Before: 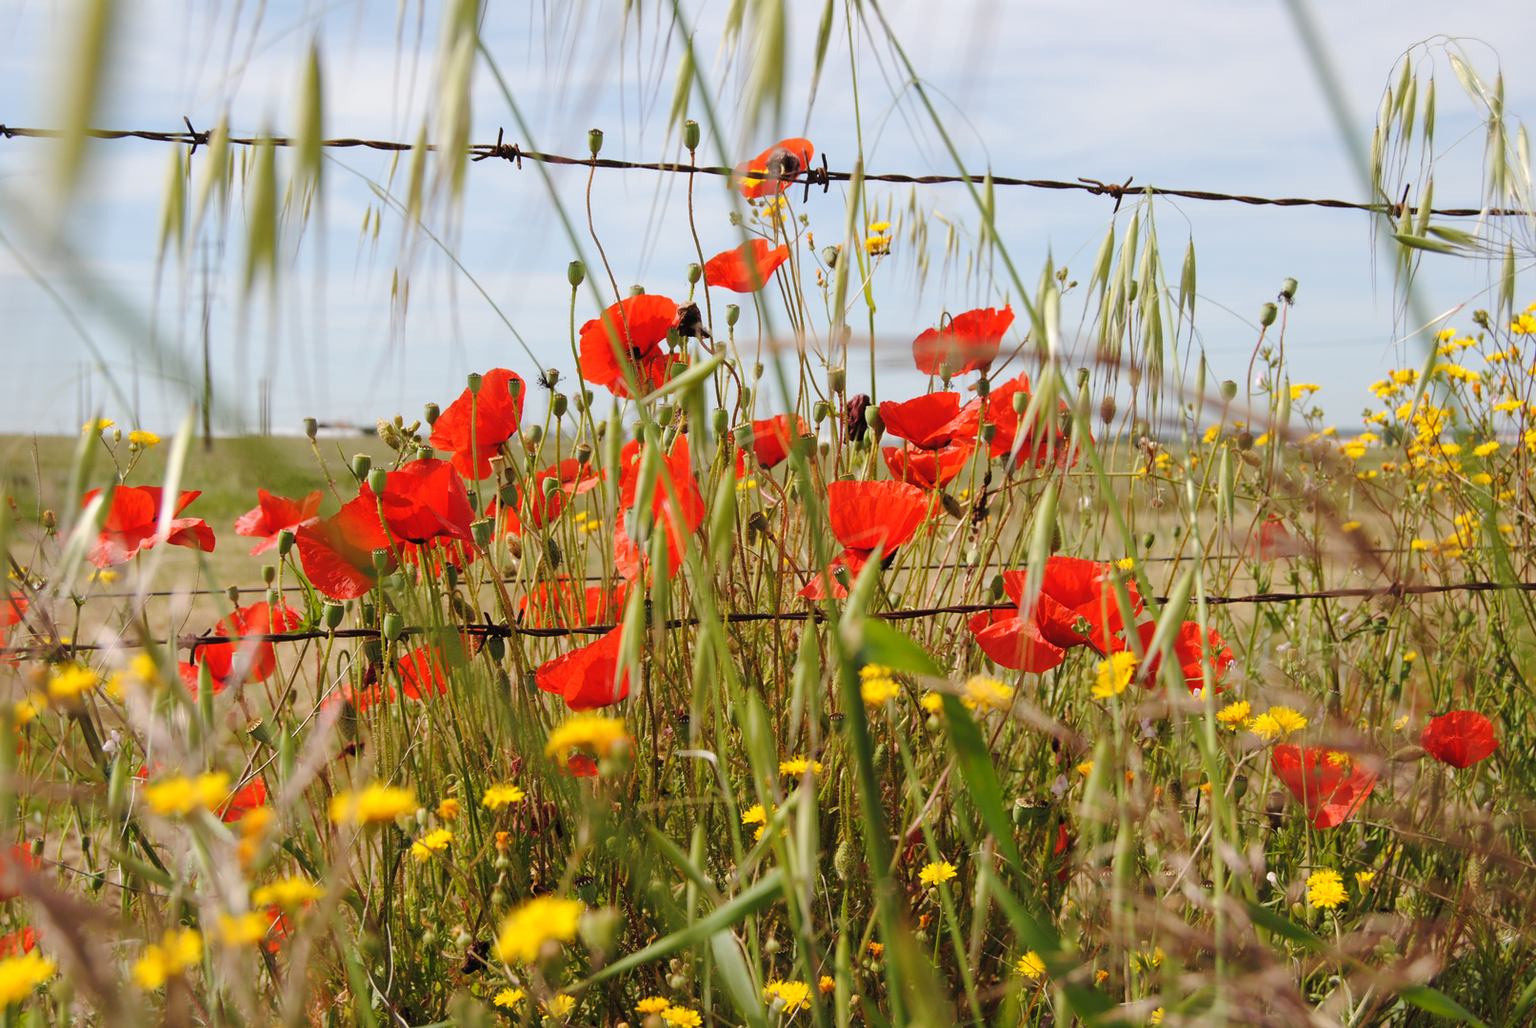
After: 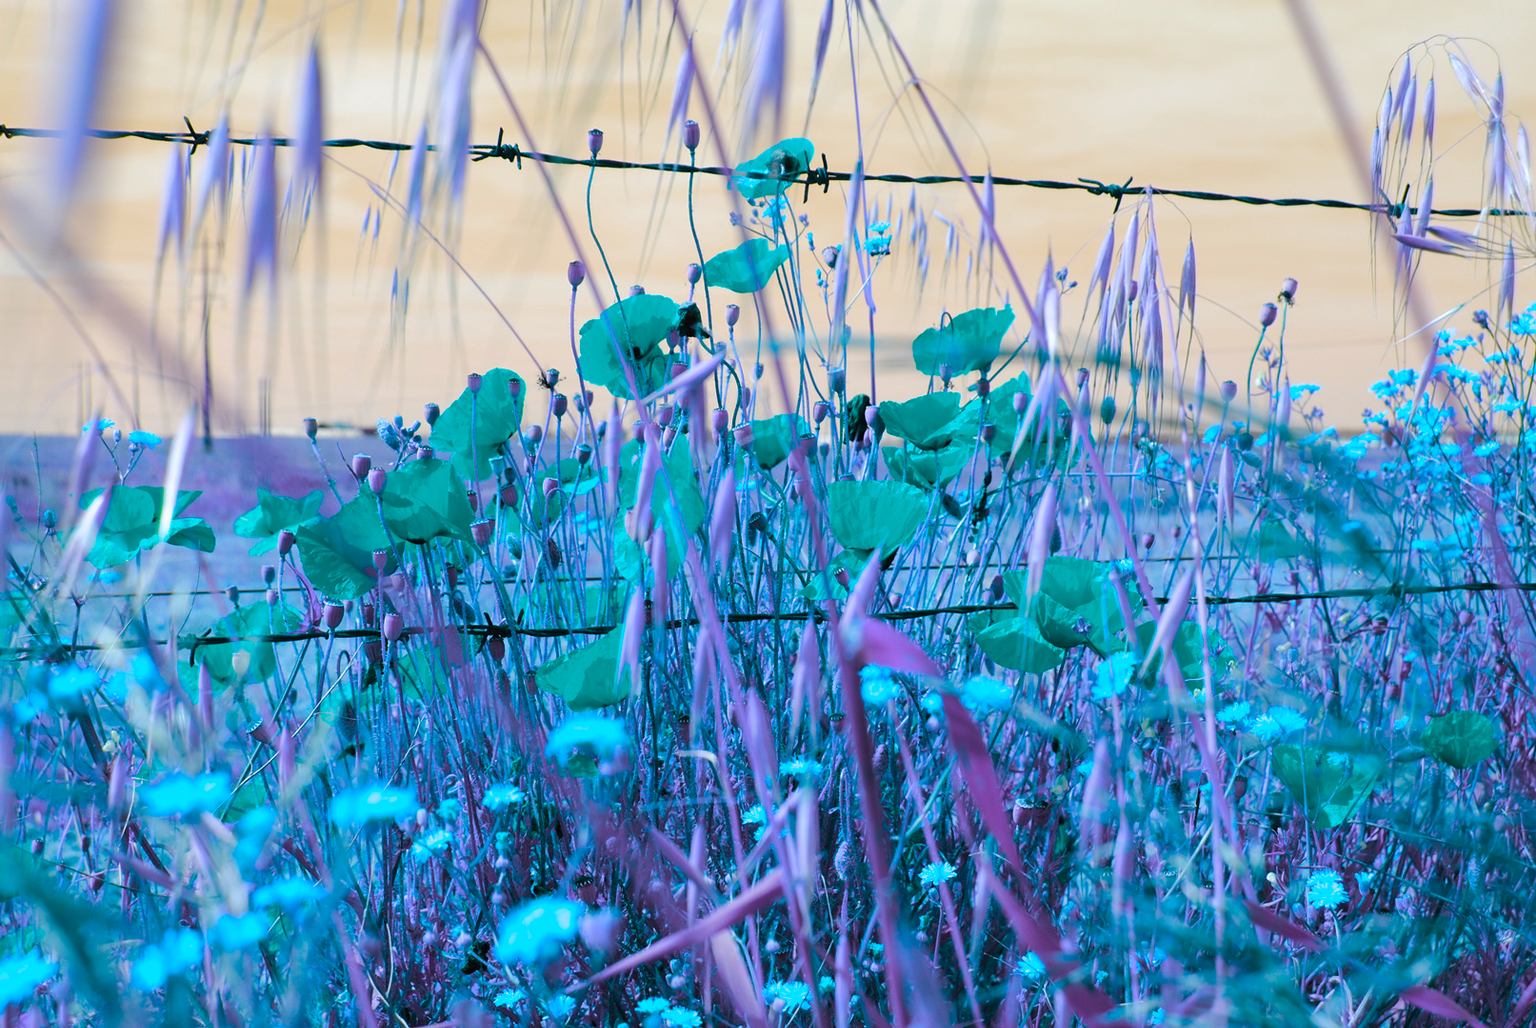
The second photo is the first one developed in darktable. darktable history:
color balance rgb: hue shift 180°, global vibrance 50%, contrast 0.32%
exposure: exposure 0 EV
